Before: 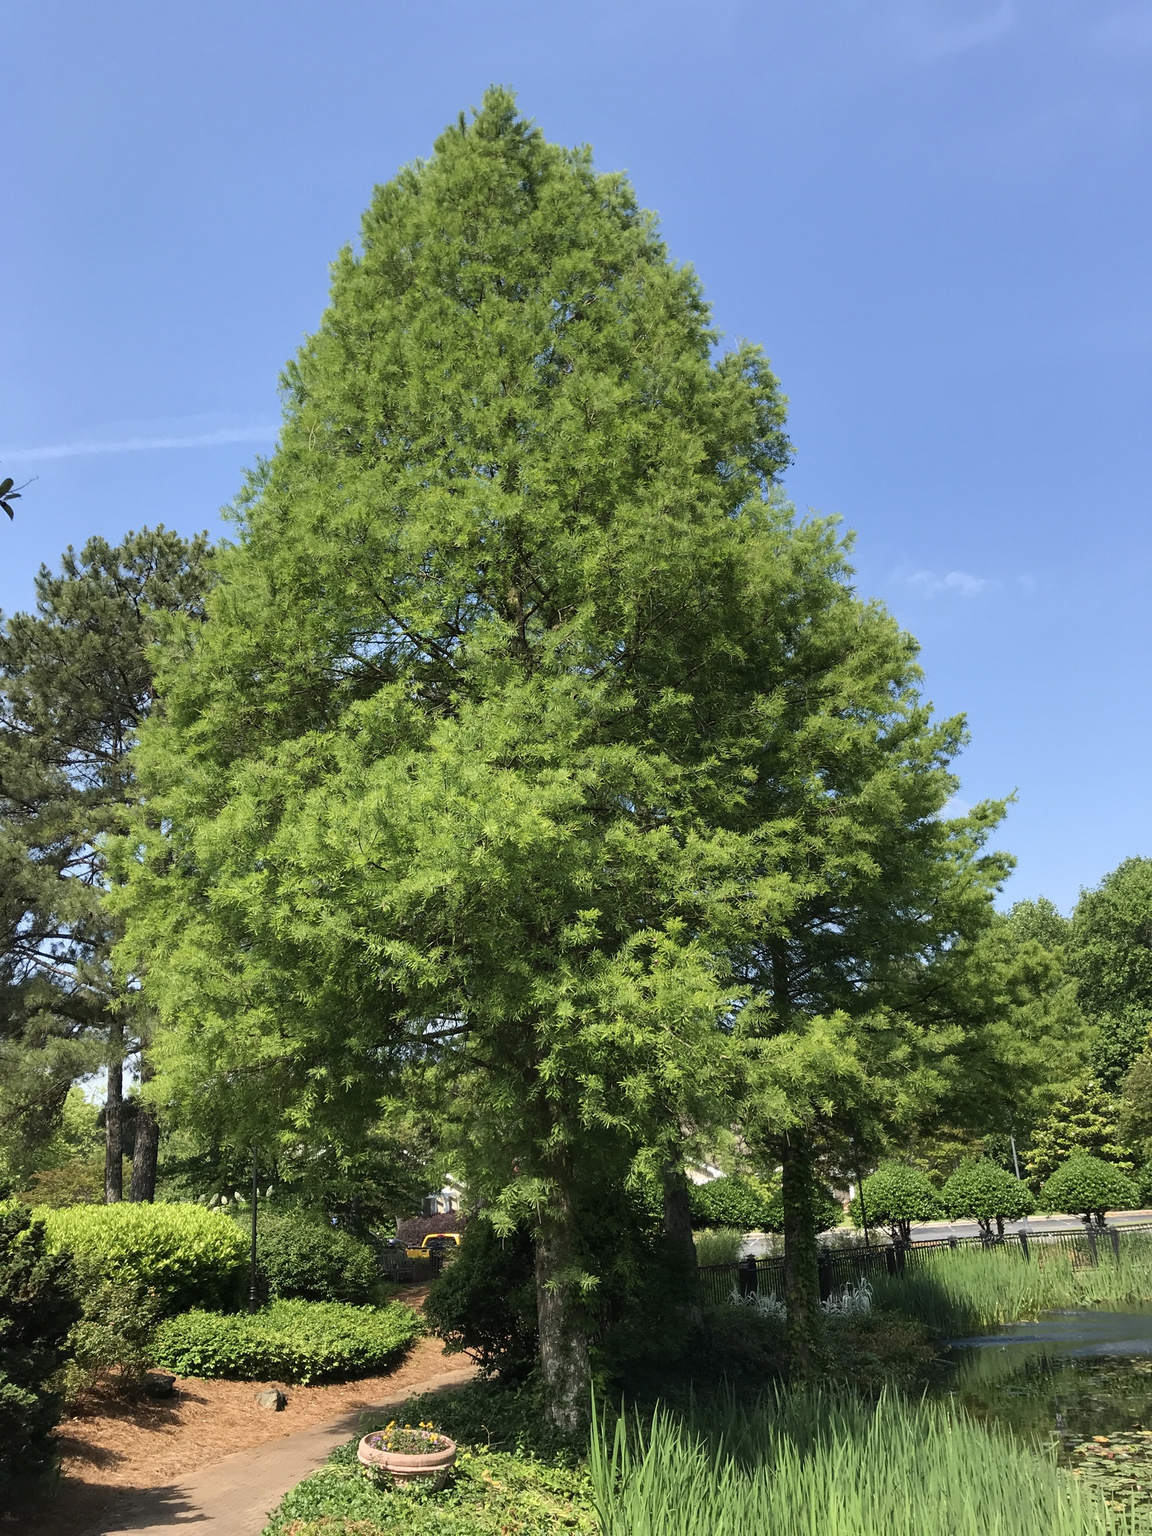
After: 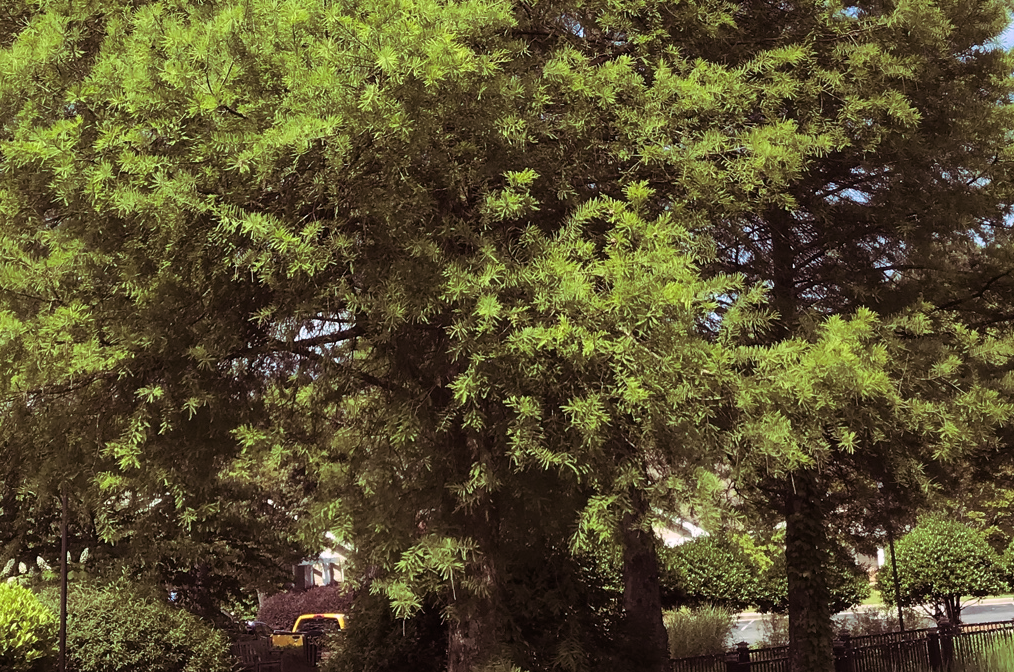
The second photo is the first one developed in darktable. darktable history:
split-toning: highlights › hue 298.8°, highlights › saturation 0.73, compress 41.76%
crop: left 18.091%, top 51.13%, right 17.525%, bottom 16.85%
